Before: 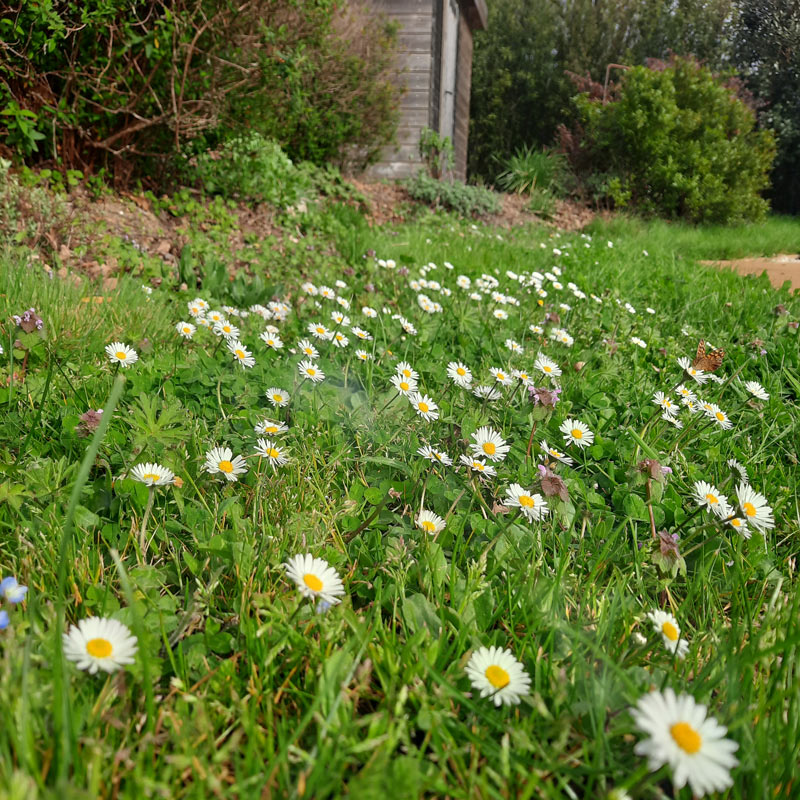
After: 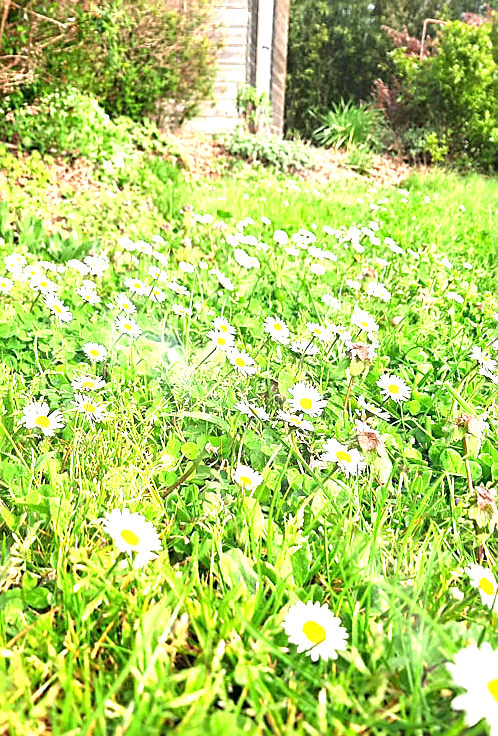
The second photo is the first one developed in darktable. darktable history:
crop and rotate: left 22.918%, top 5.629%, right 14.711%, bottom 2.247%
sharpen: on, module defaults
exposure: exposure 2.25 EV, compensate highlight preservation false
